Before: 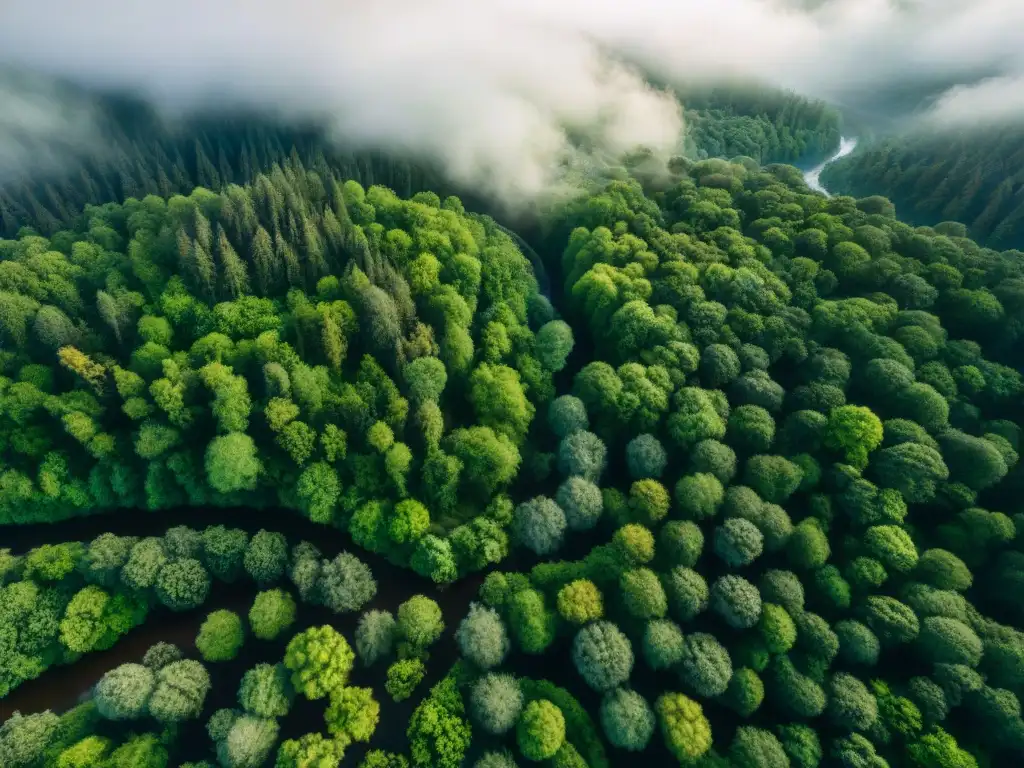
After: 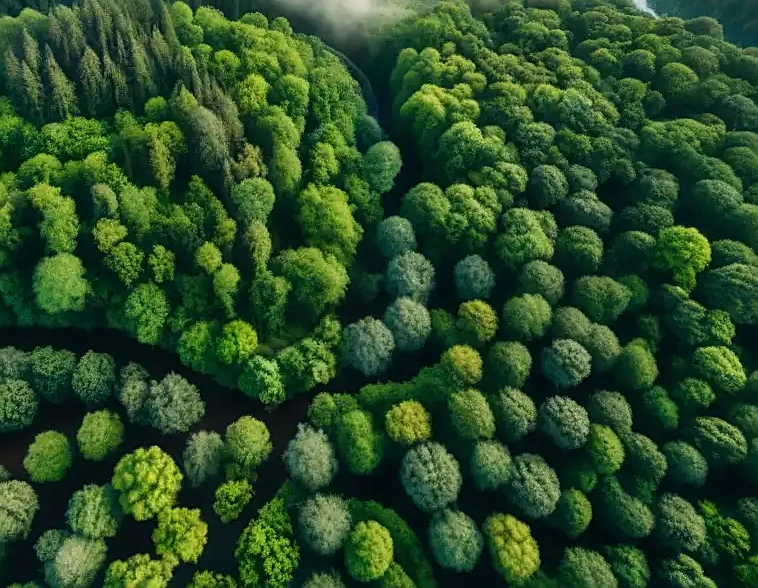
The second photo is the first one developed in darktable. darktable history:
crop: left 16.878%, top 23.313%, right 9.007%
sharpen: on, module defaults
